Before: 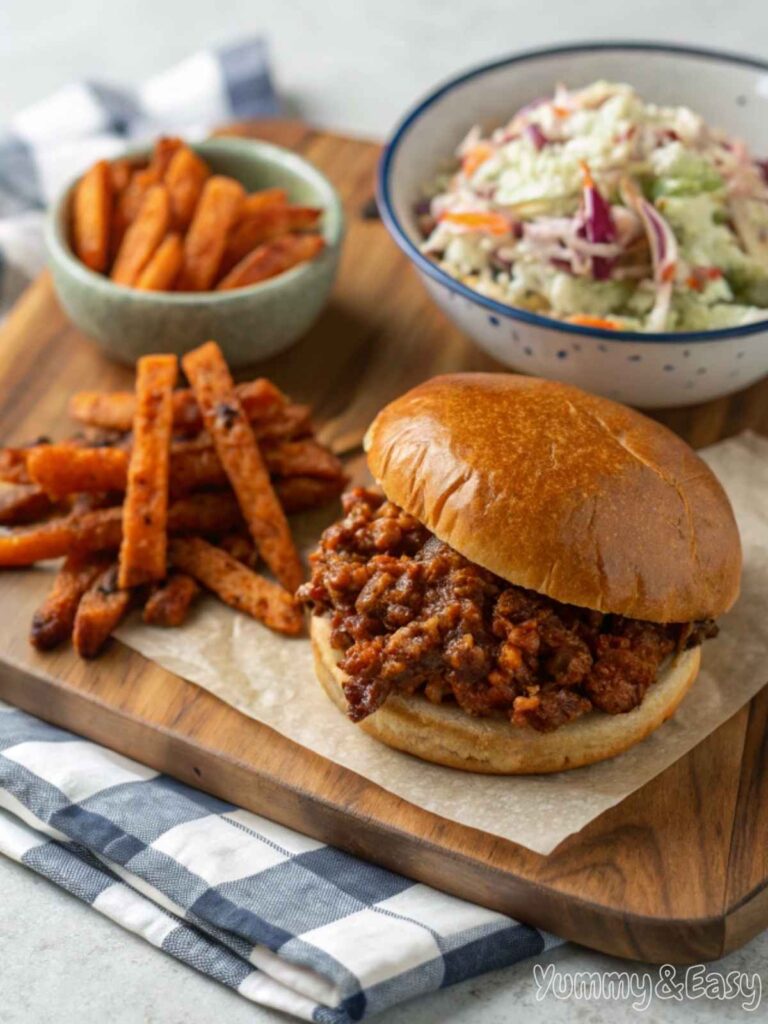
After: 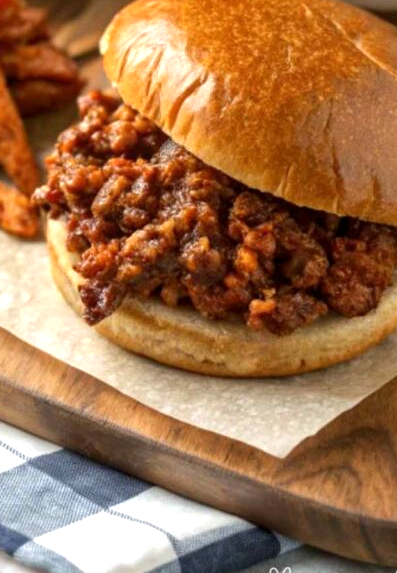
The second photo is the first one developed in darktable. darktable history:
local contrast: highlights 100%, shadows 100%, detail 120%, midtone range 0.2
crop: left 34.479%, top 38.822%, right 13.718%, bottom 5.172%
exposure: black level correction 0, exposure 0.5 EV, compensate highlight preservation false
